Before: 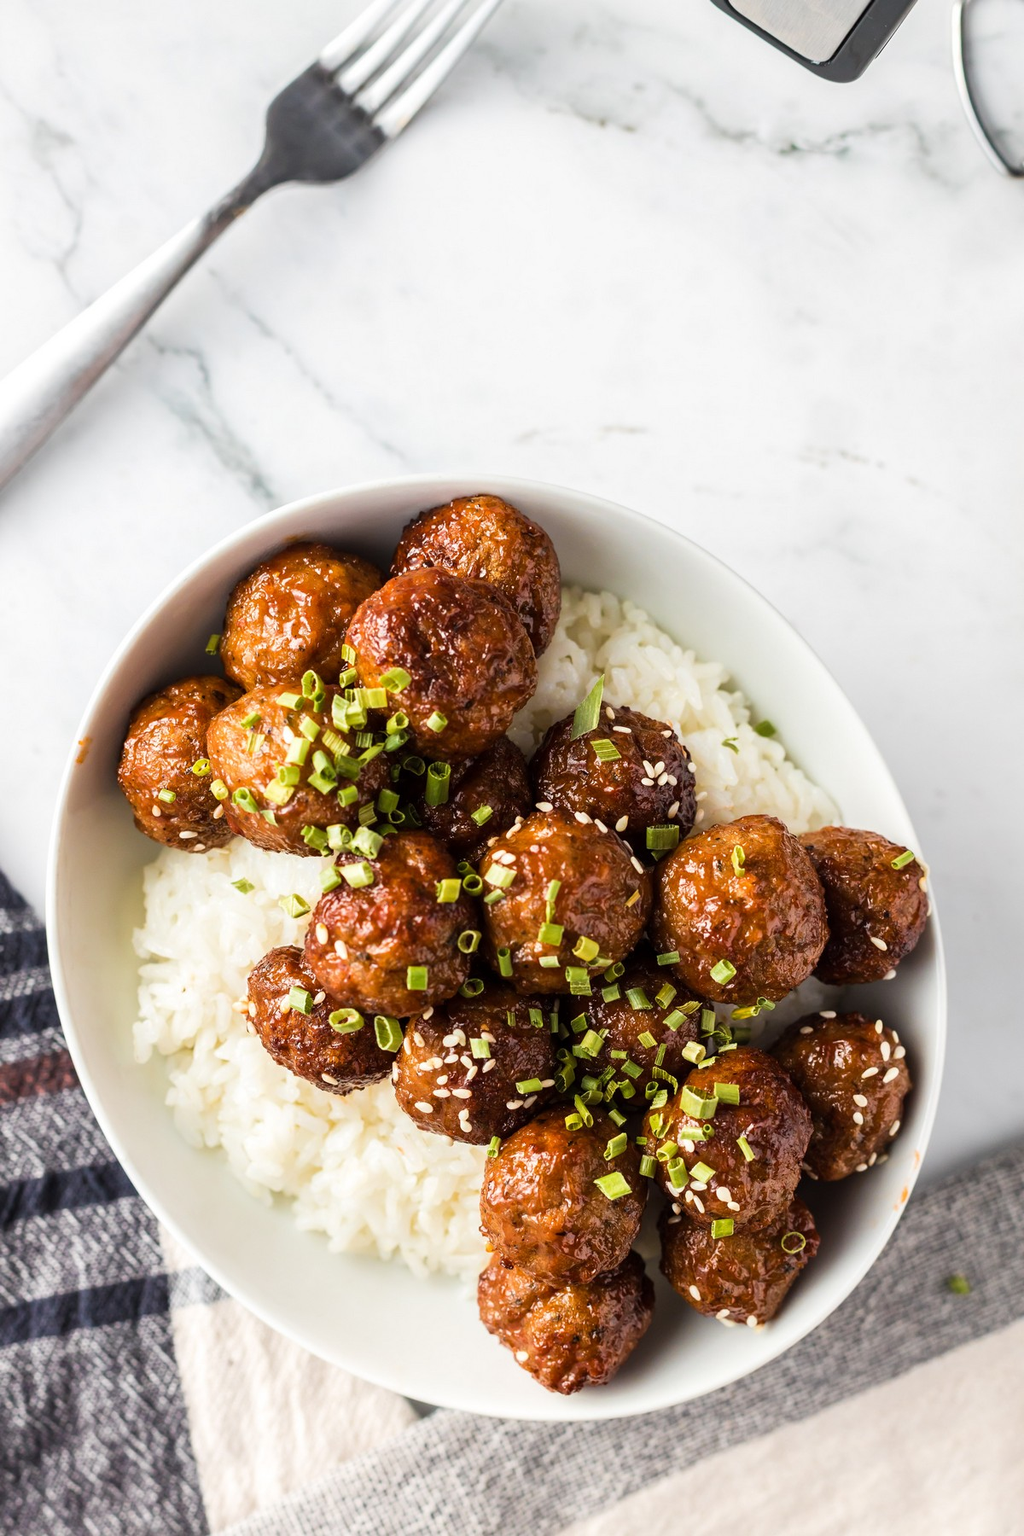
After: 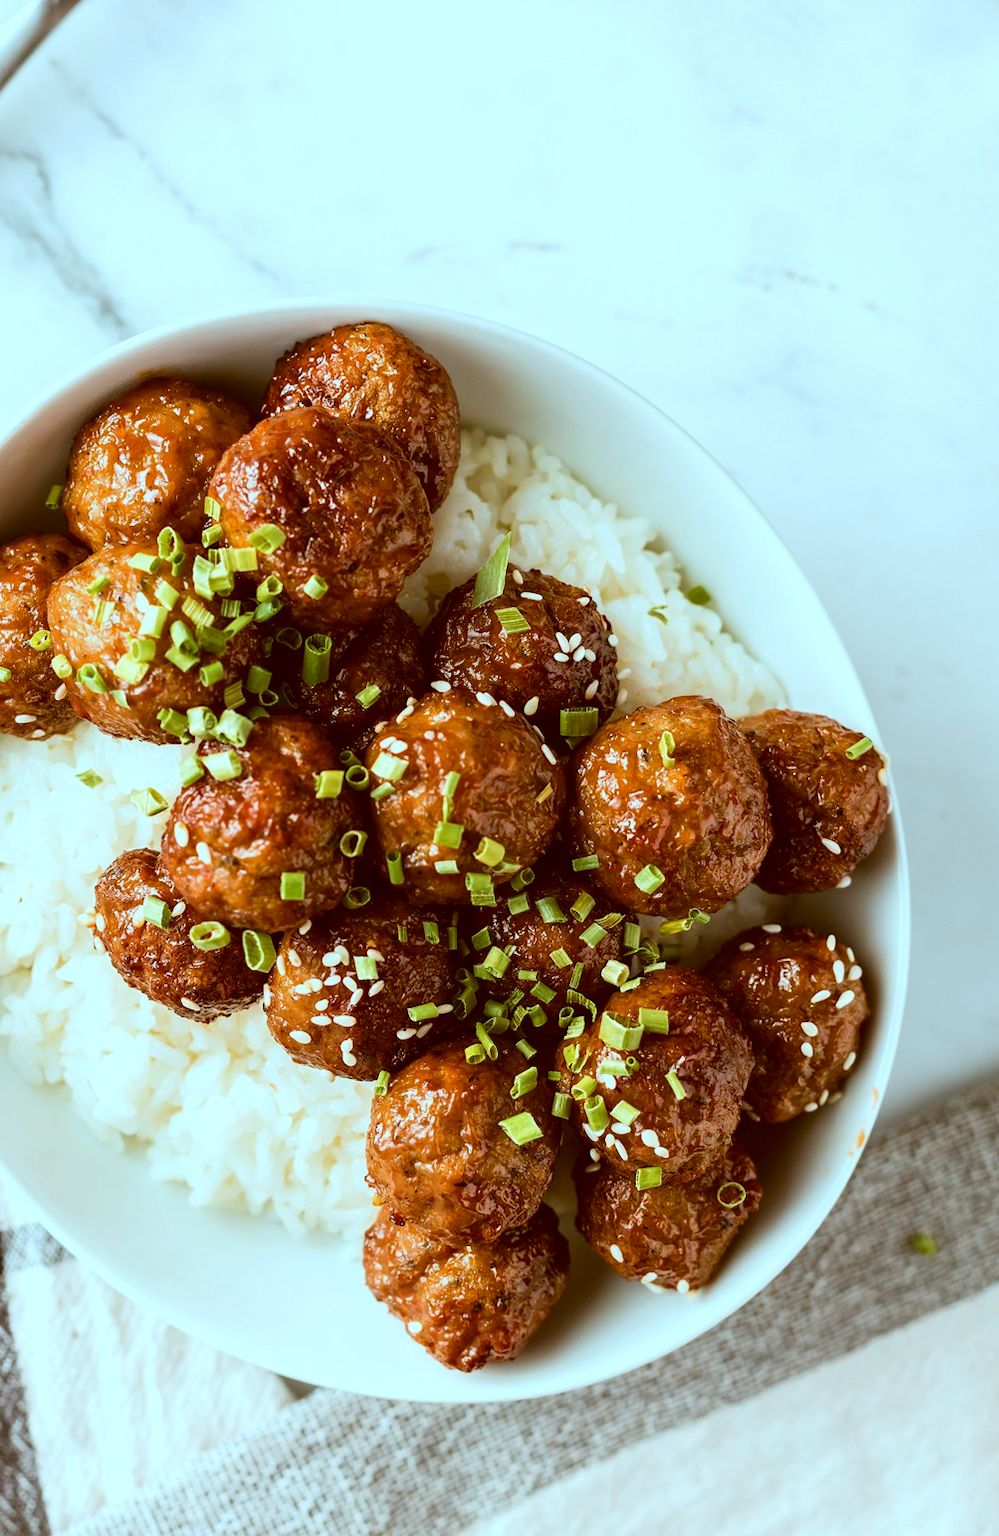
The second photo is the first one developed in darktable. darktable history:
color correction: highlights a* -14.62, highlights b* -16.22, shadows a* 10.12, shadows b* 29.4
crop: left 16.315%, top 14.246%
